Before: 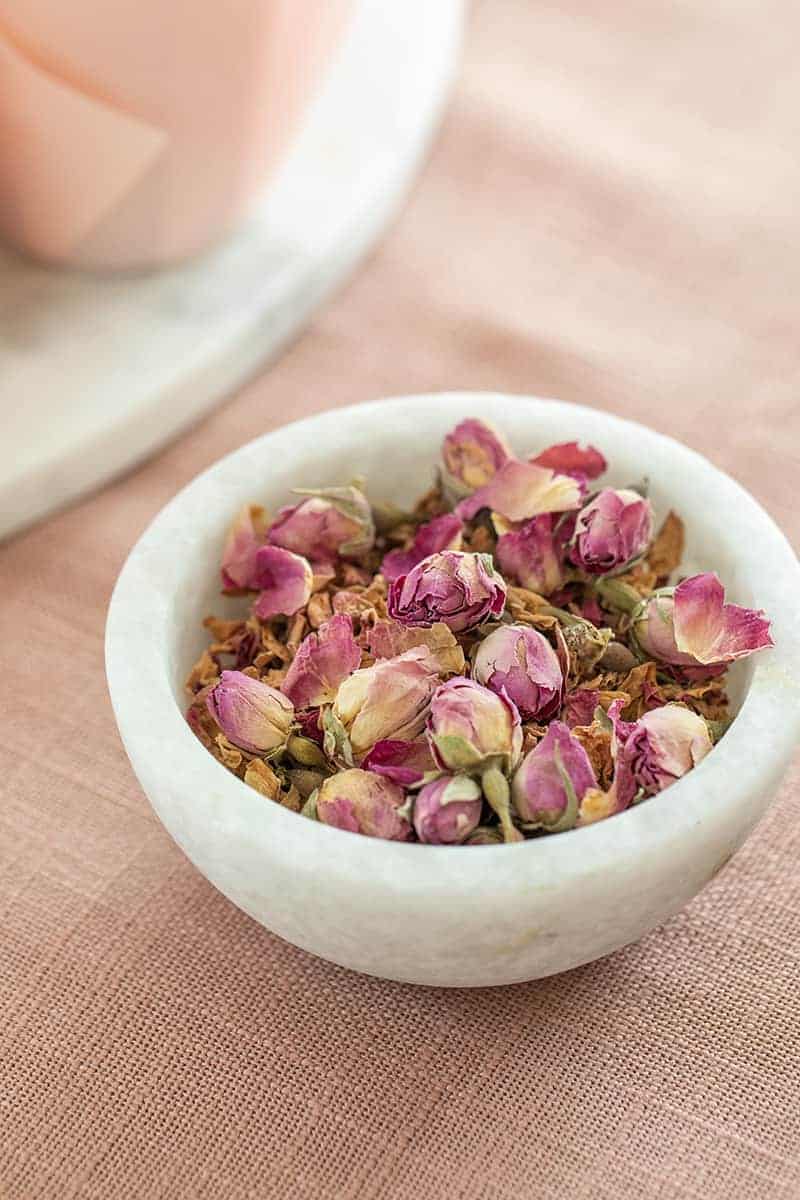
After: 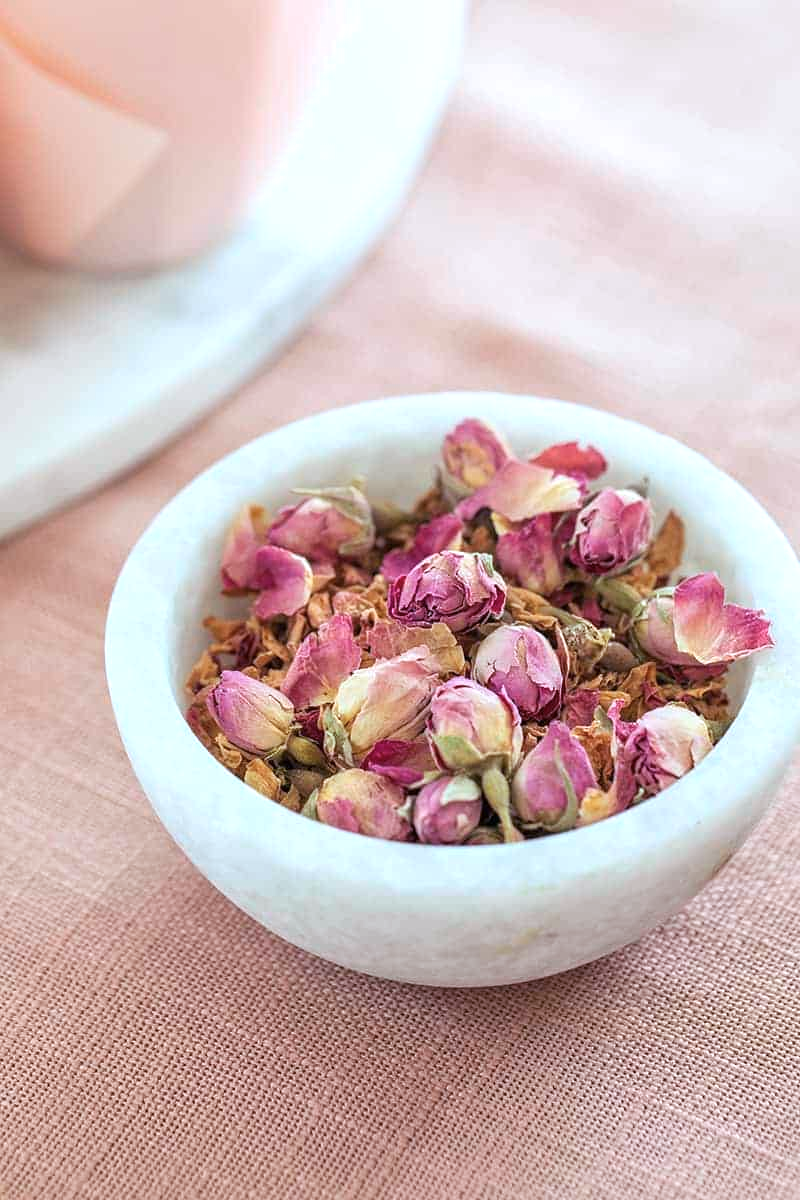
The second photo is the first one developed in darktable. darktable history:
white balance: red 1.188, blue 1.11
color balance rgb: shadows lift › chroma 7.23%, shadows lift › hue 246.48°, highlights gain › chroma 5.38%, highlights gain › hue 196.93°, white fulcrum 1 EV
